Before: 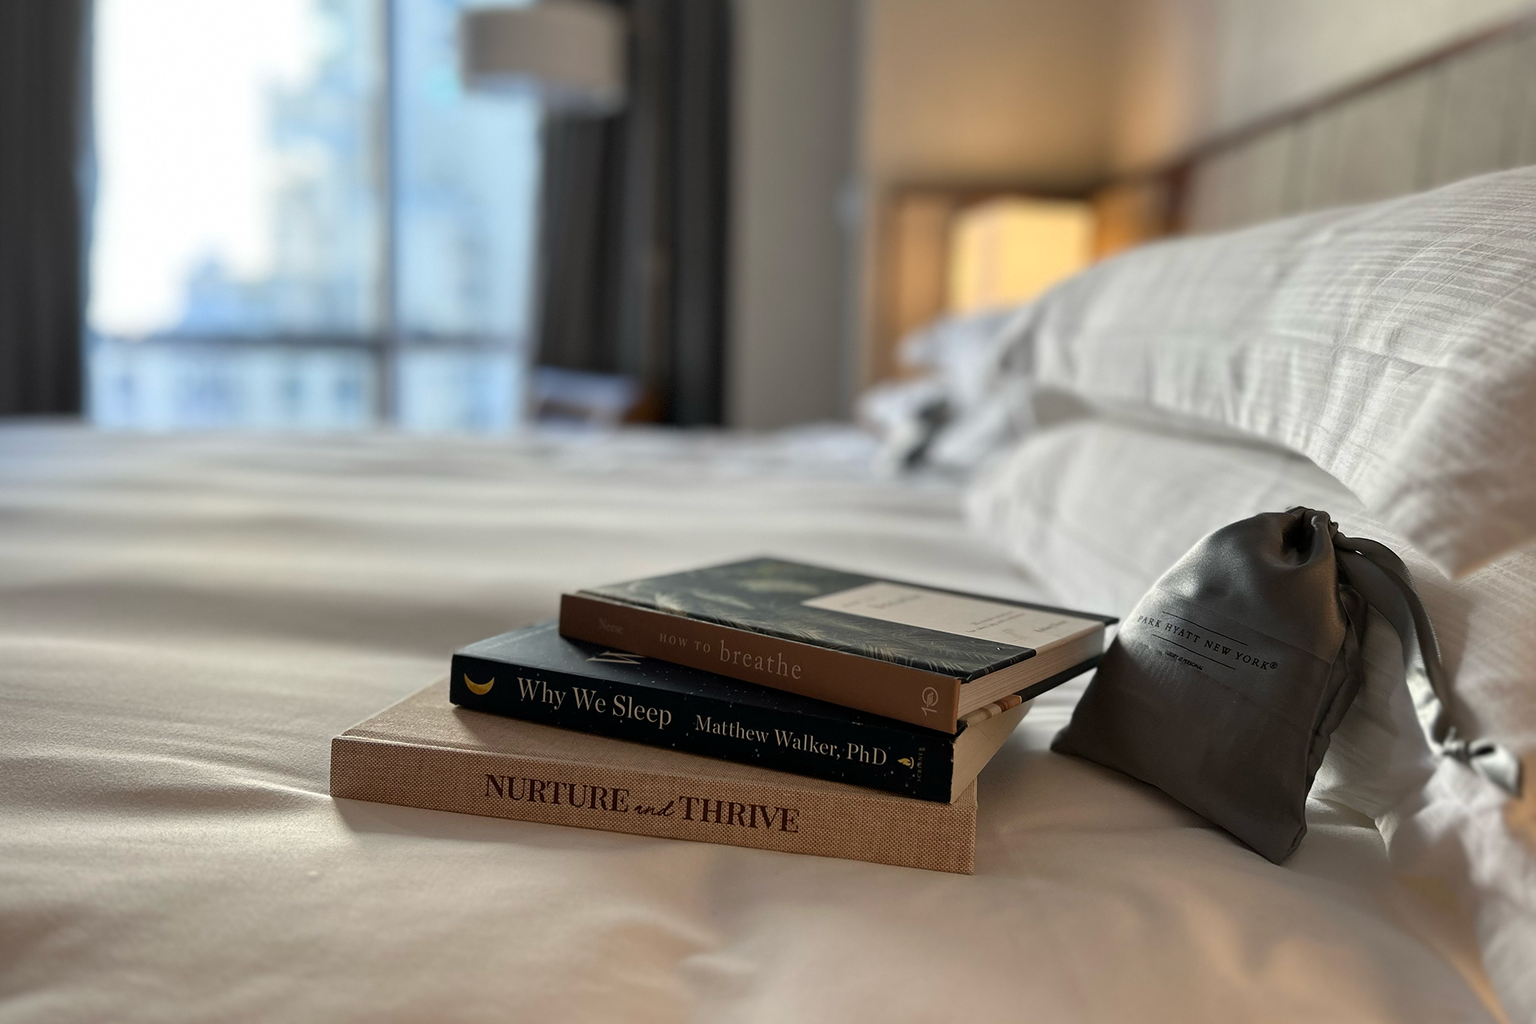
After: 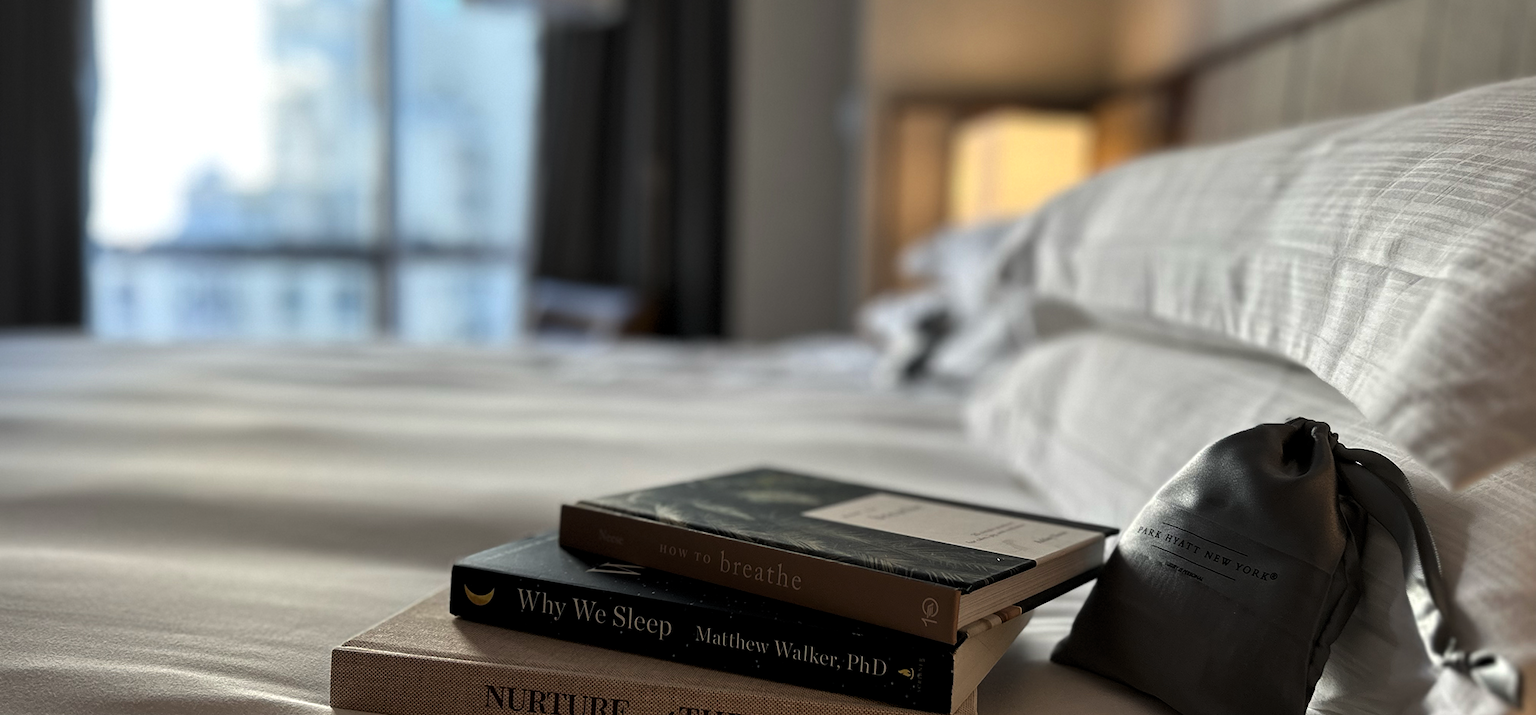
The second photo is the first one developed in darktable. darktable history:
crop and rotate: top 8.754%, bottom 21.378%
levels: levels [0.029, 0.545, 0.971]
